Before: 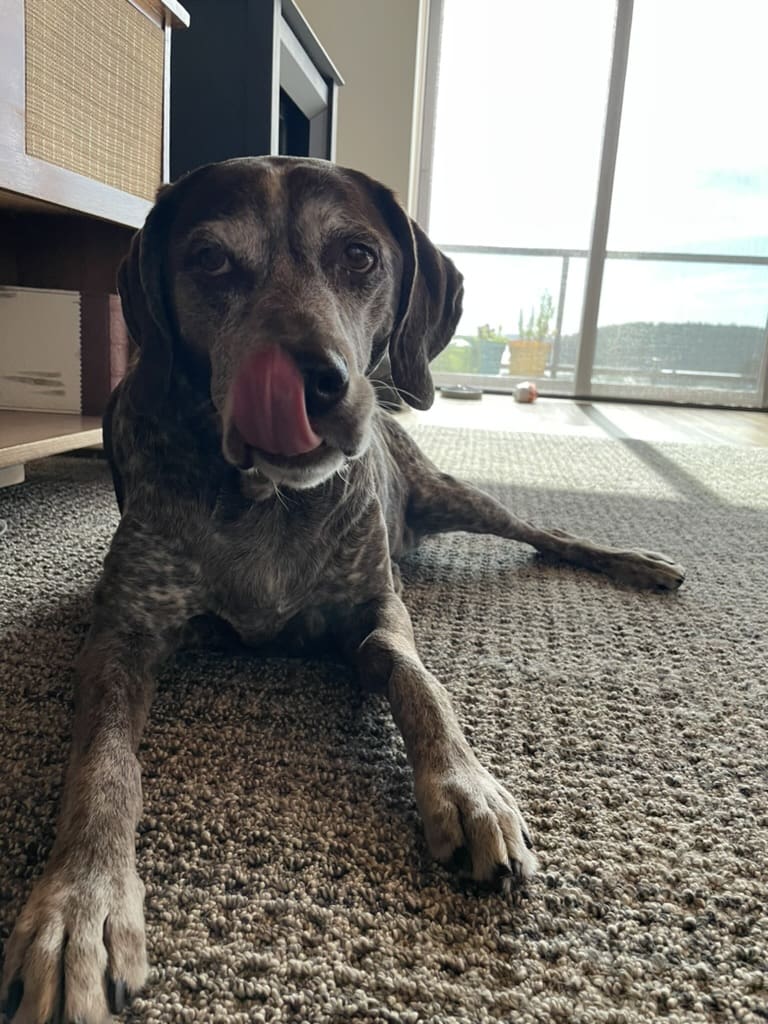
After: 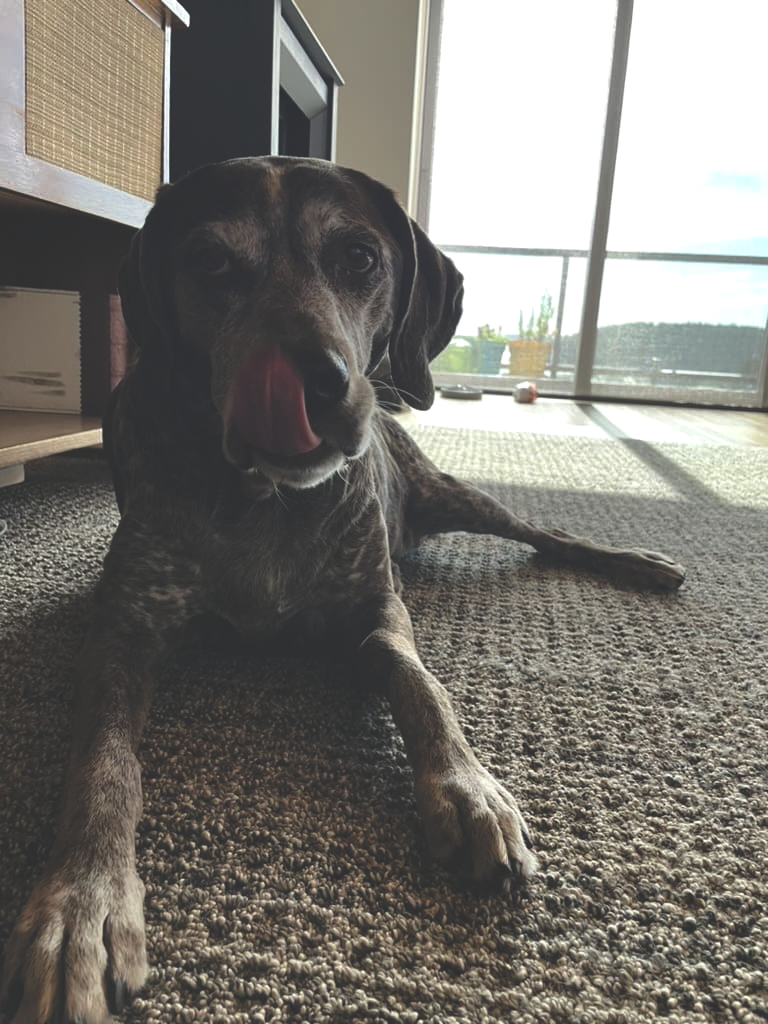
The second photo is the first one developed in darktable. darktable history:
shadows and highlights: shadows -12.5, white point adjustment 4, highlights 28.33
grain: coarseness 0.81 ISO, strength 1.34%, mid-tones bias 0%
rgb curve: curves: ch0 [(0, 0.186) (0.314, 0.284) (0.775, 0.708) (1, 1)], compensate middle gray true, preserve colors none
